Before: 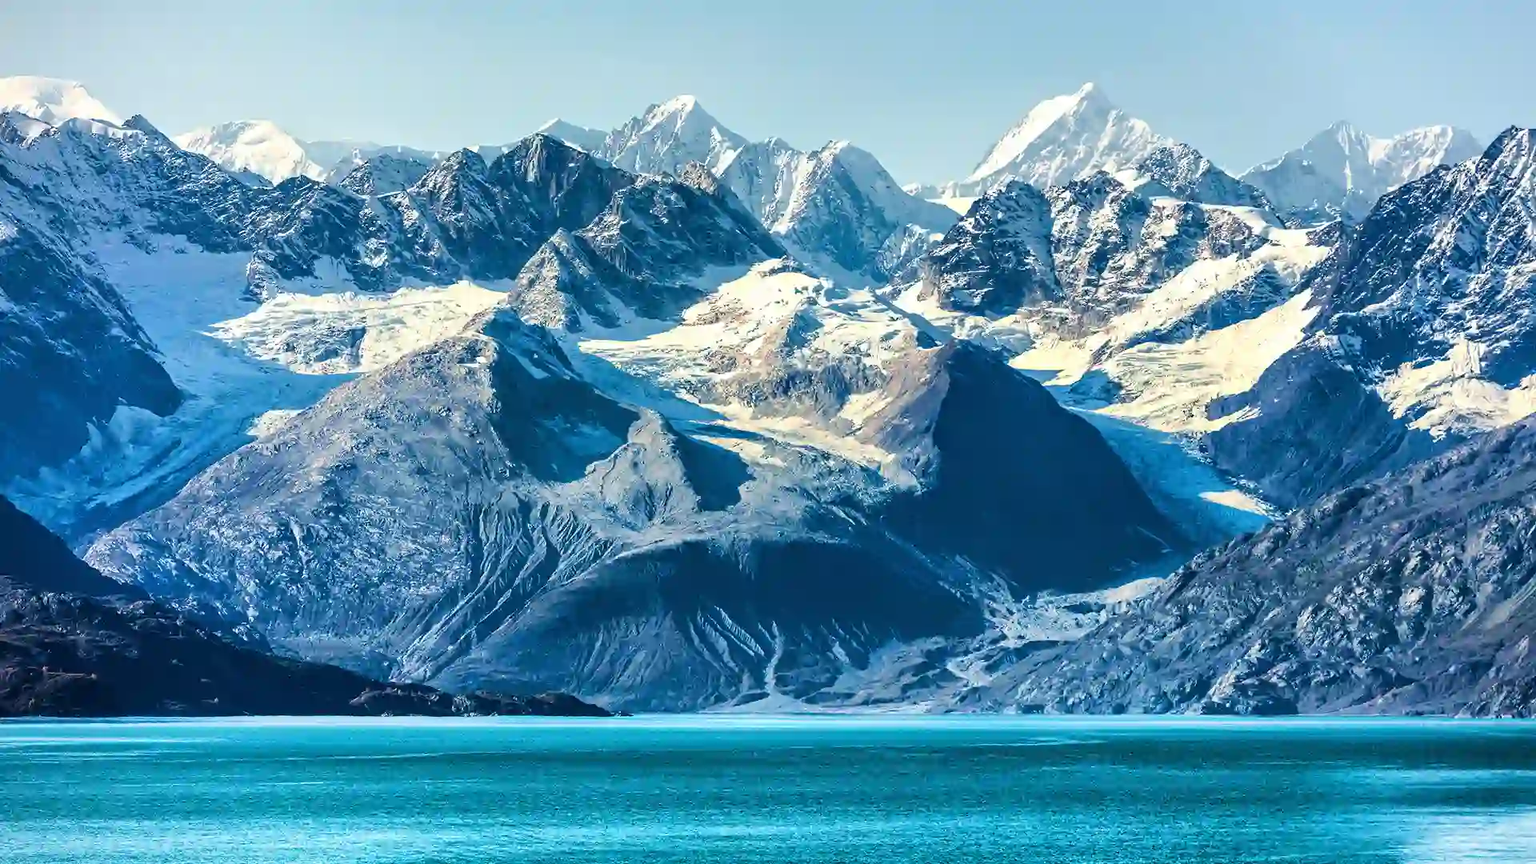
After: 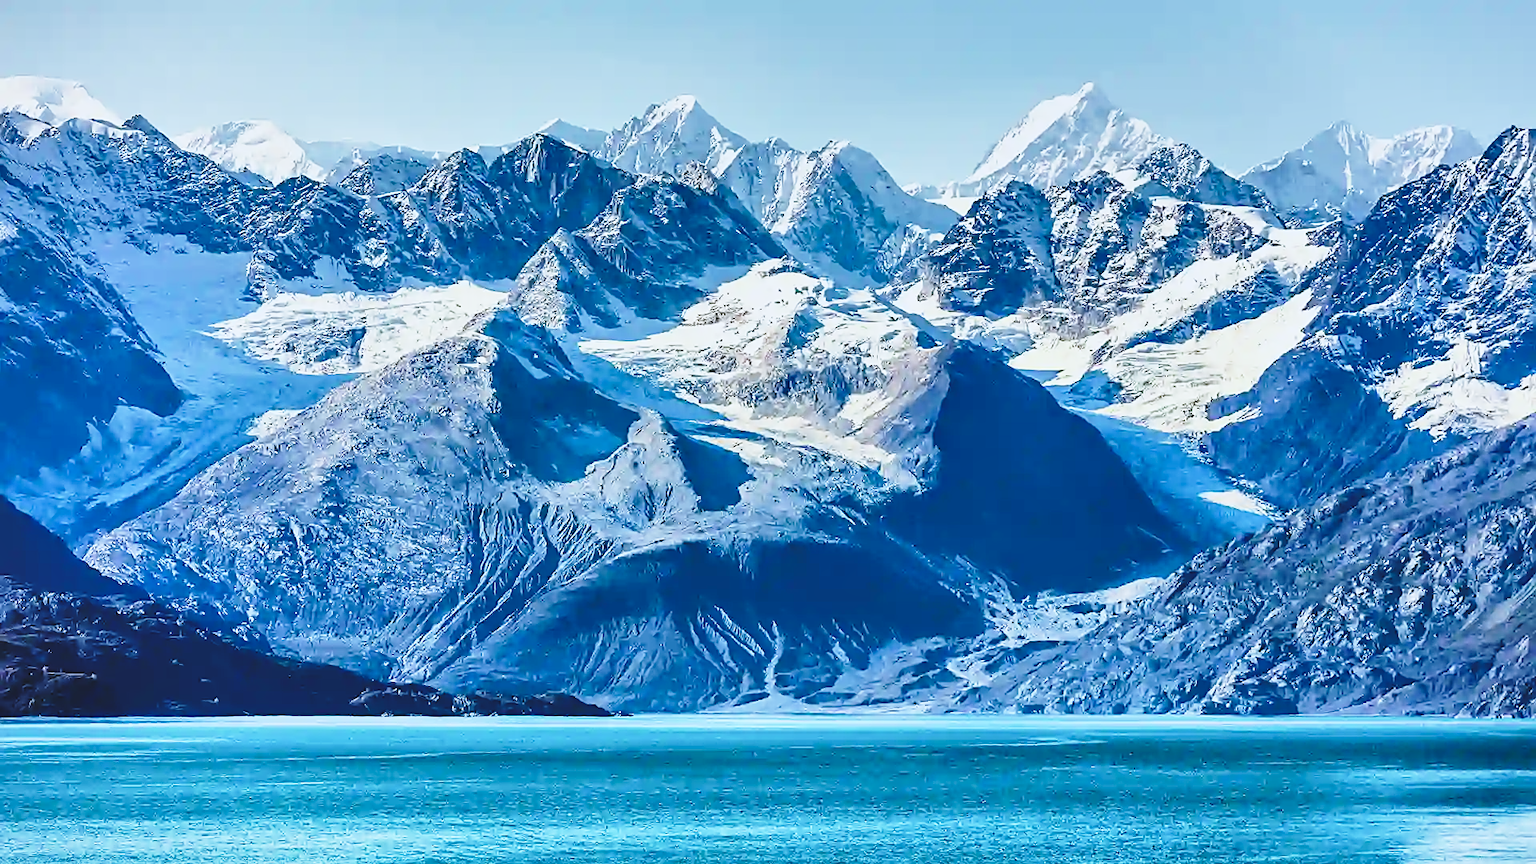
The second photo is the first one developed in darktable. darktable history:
exposure: black level correction -0.015, exposure -0.5 EV, compensate highlight preservation false
shadows and highlights: soften with gaussian
sharpen: on, module defaults
base curve: curves: ch0 [(0, 0) (0.028, 0.03) (0.121, 0.232) (0.46, 0.748) (0.859, 0.968) (1, 1)], preserve colors none
white balance: red 0.926, green 1.003, blue 1.133
